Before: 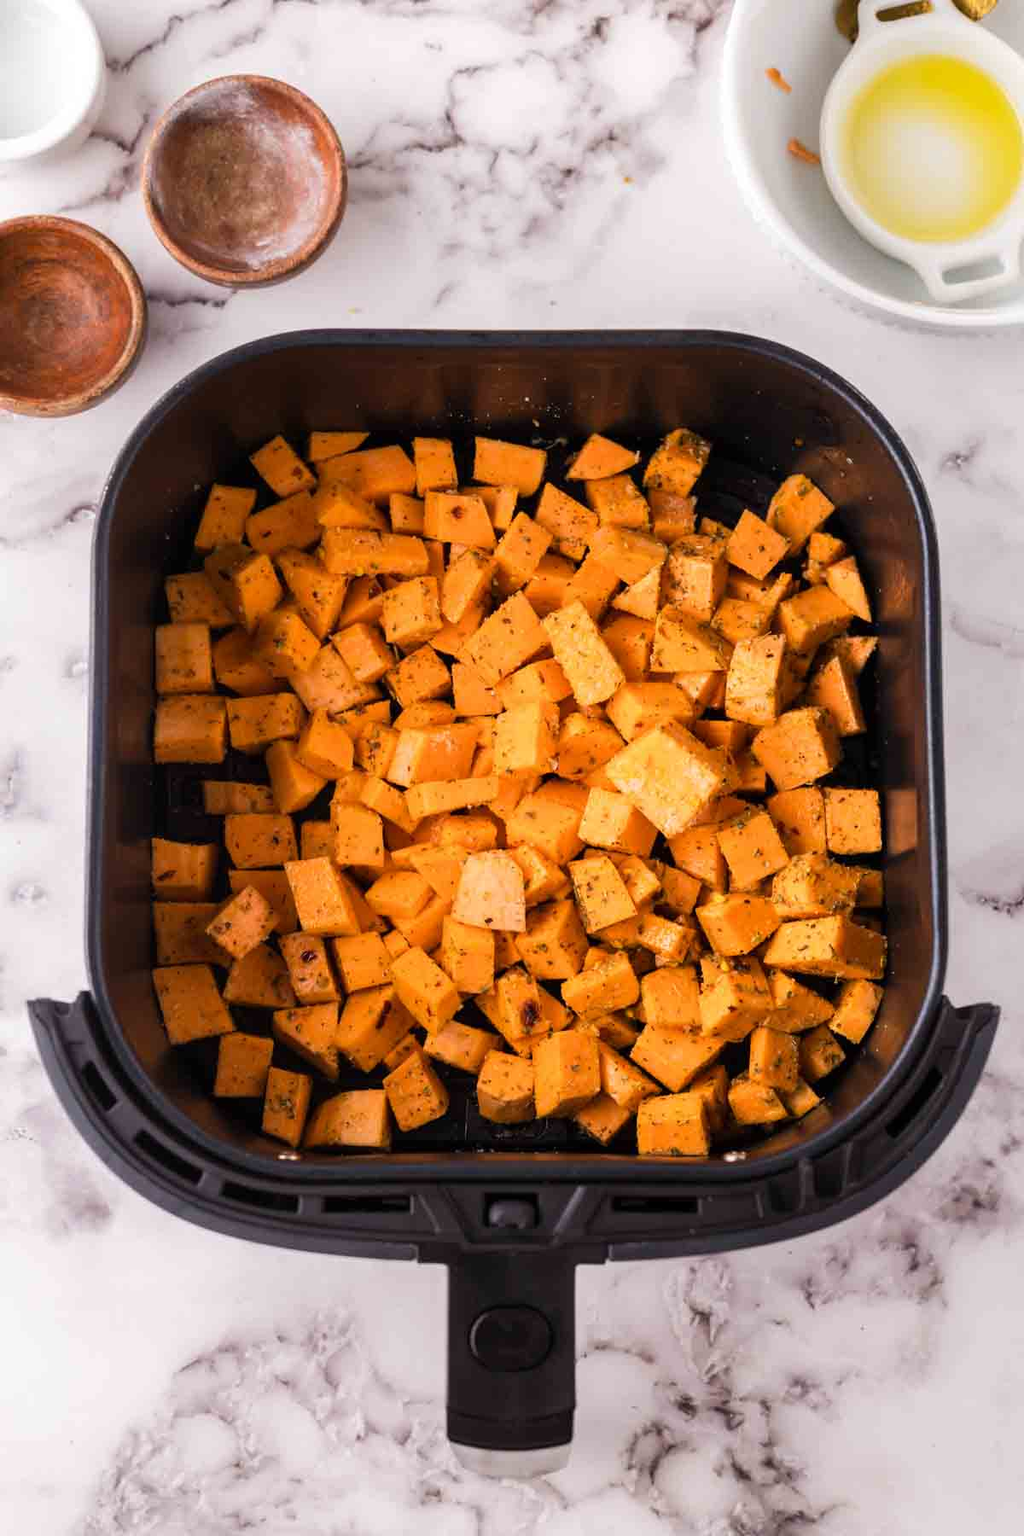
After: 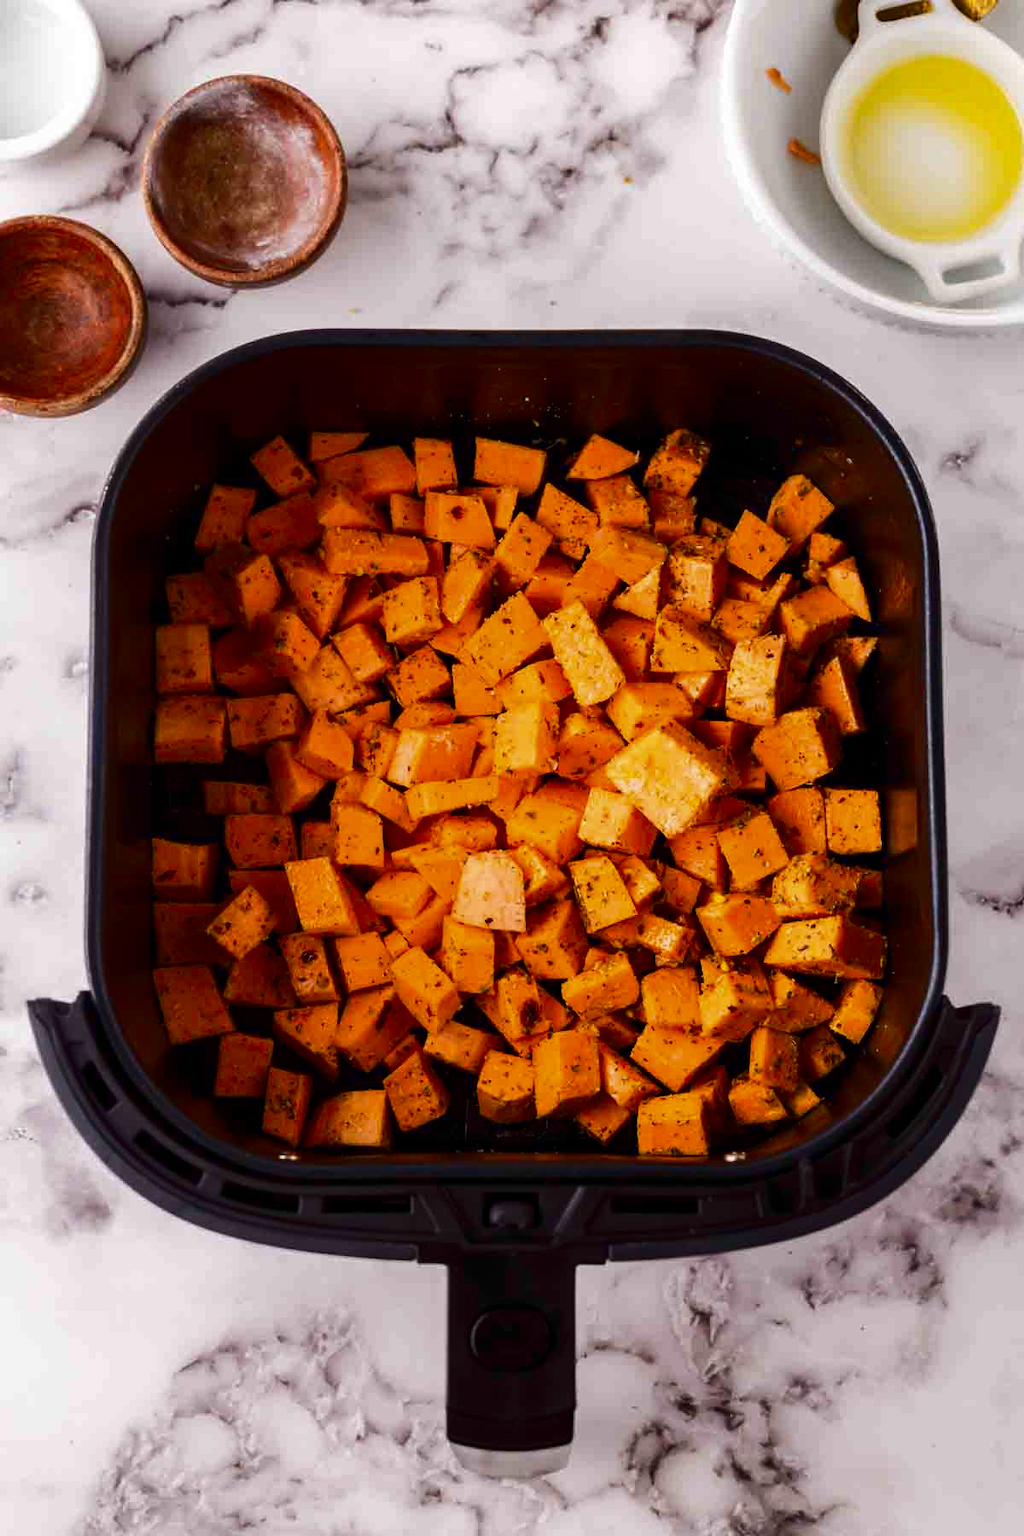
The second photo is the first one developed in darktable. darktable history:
contrast brightness saturation: contrast 0.098, brightness -0.279, saturation 0.14
